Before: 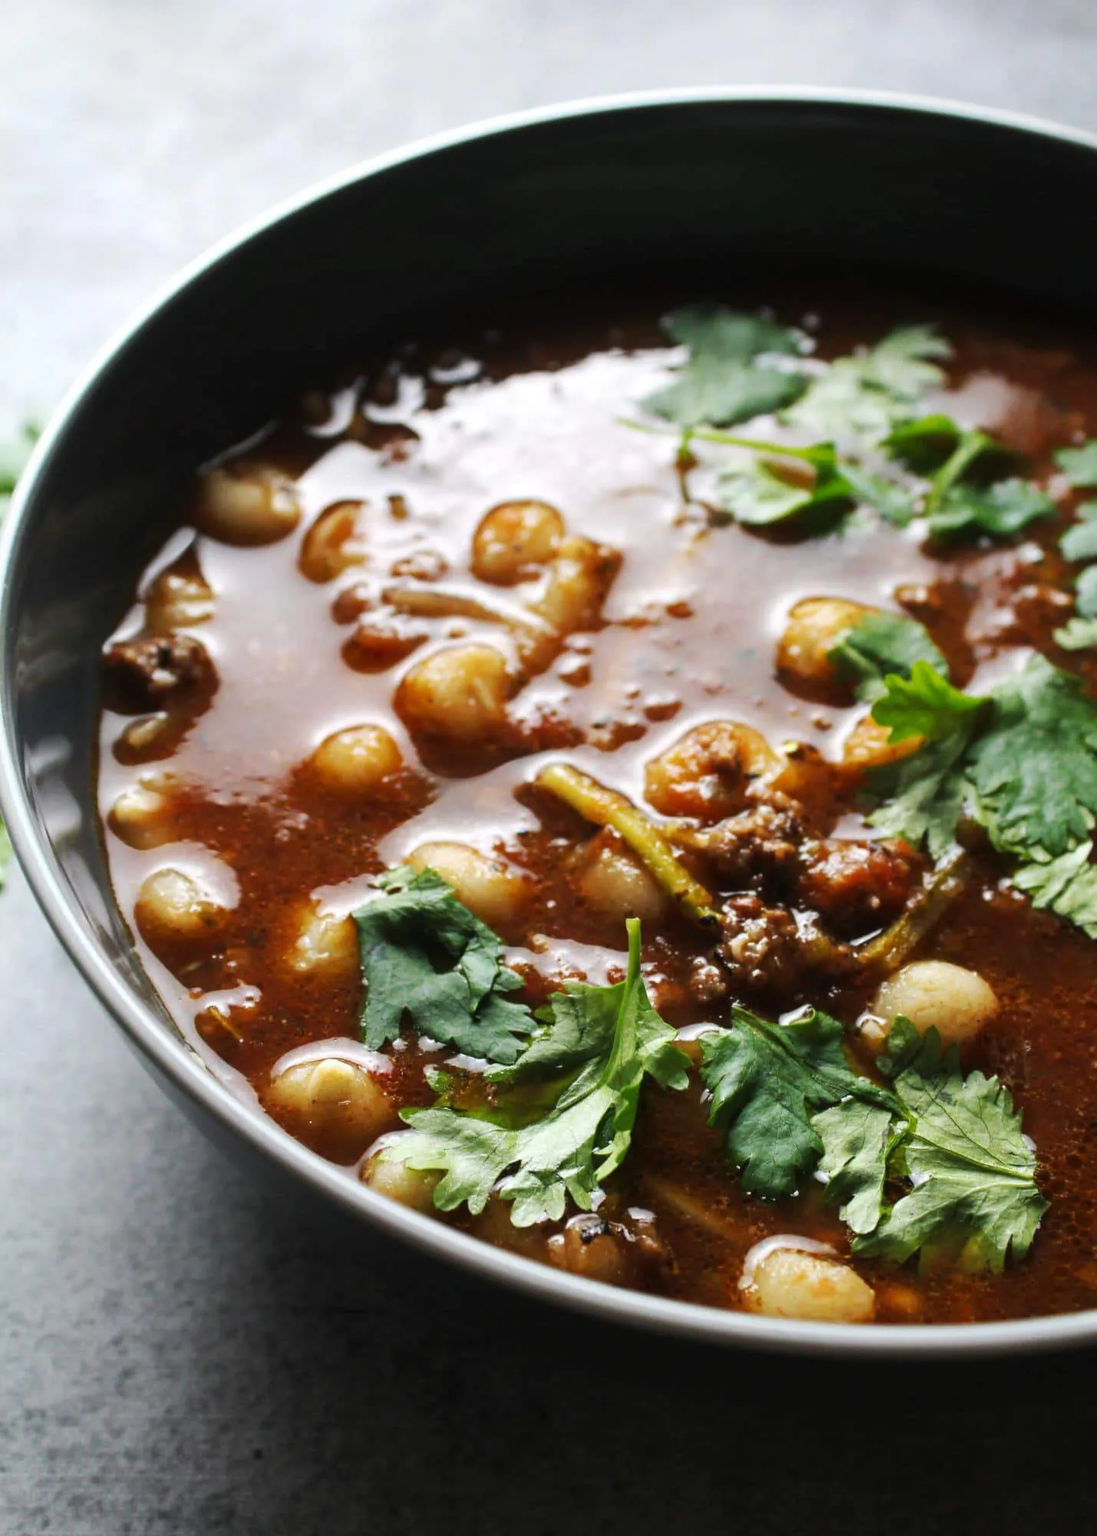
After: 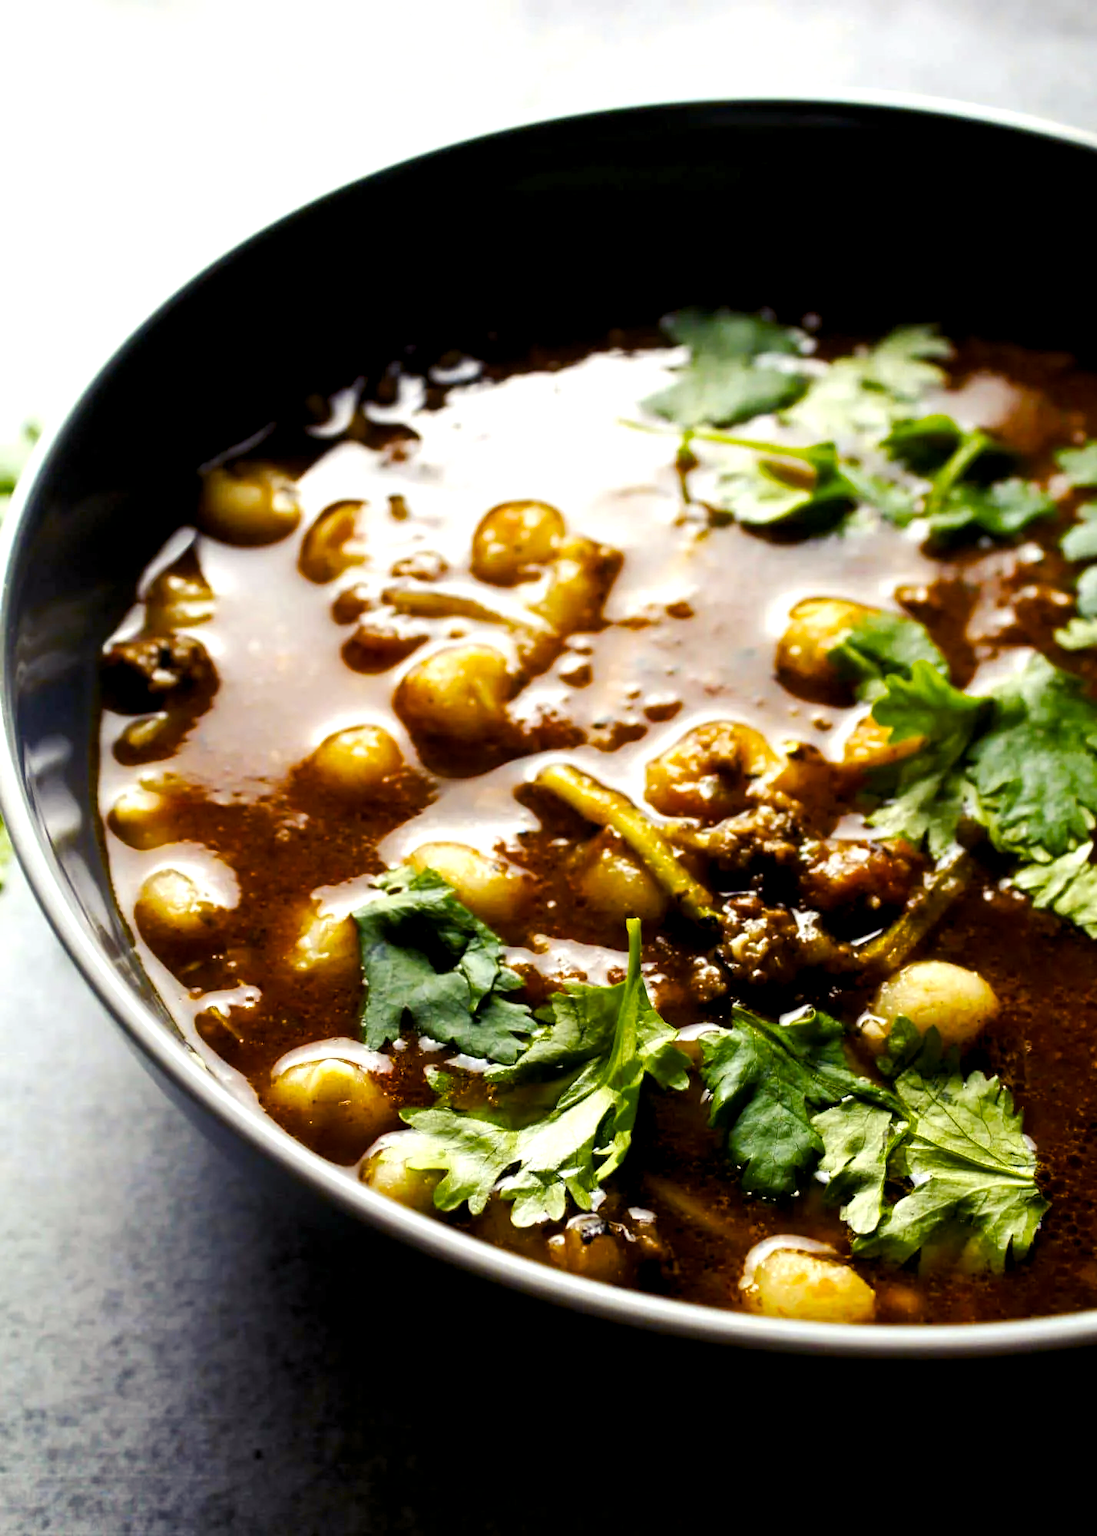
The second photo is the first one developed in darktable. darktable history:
tone equalizer: on, module defaults
color contrast: green-magenta contrast 0.85, blue-yellow contrast 1.25, unbound 0
color balance rgb: shadows lift › luminance -21.66%, shadows lift › chroma 6.57%, shadows lift › hue 270°, power › chroma 0.68%, power › hue 60°, highlights gain › luminance 6.08%, highlights gain › chroma 1.33%, highlights gain › hue 90°, global offset › luminance -0.87%, perceptual saturation grading › global saturation 26.86%, perceptual saturation grading › highlights -28.39%, perceptual saturation grading › mid-tones 15.22%, perceptual saturation grading › shadows 33.98%, perceptual brilliance grading › highlights 10%, perceptual brilliance grading › mid-tones 5%
